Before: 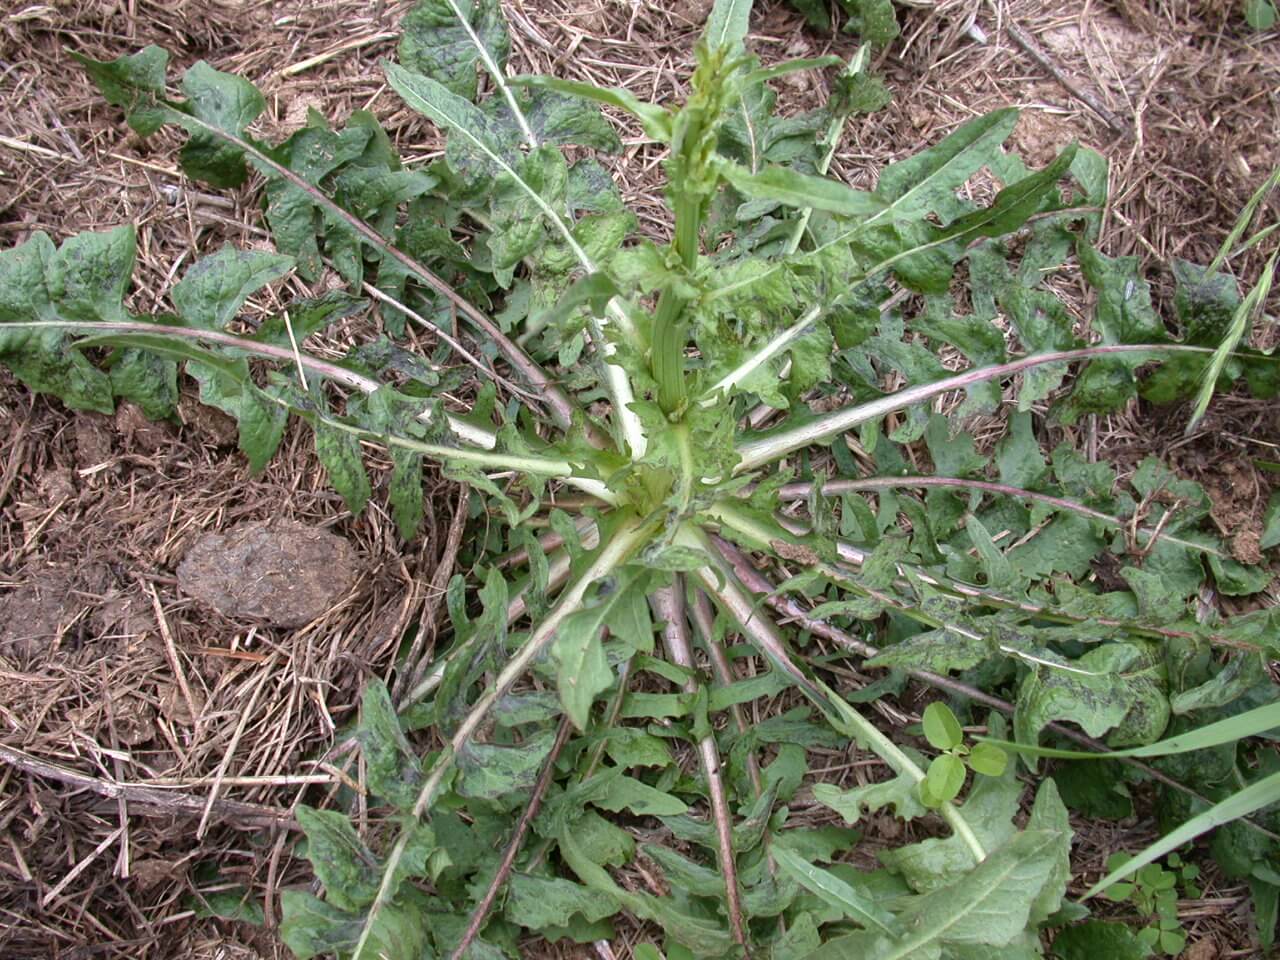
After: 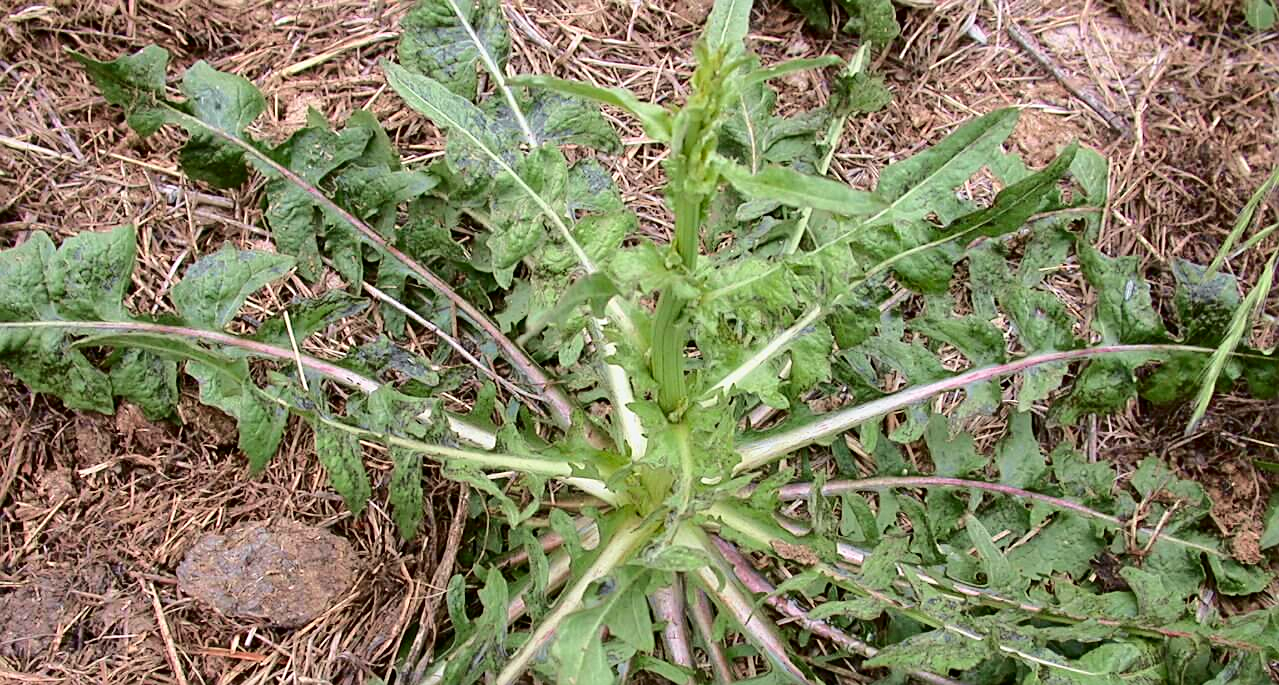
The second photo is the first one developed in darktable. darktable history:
crop: bottom 28.605%
sharpen: on, module defaults
tone curve: curves: ch0 [(0, 0) (0.058, 0.027) (0.214, 0.183) (0.295, 0.288) (0.48, 0.541) (0.658, 0.703) (0.741, 0.775) (0.844, 0.866) (0.986, 0.957)]; ch1 [(0, 0) (0.172, 0.123) (0.312, 0.296) (0.437, 0.429) (0.471, 0.469) (0.502, 0.5) (0.513, 0.515) (0.572, 0.603) (0.617, 0.653) (0.68, 0.724) (0.889, 0.924) (1, 1)]; ch2 [(0, 0) (0.411, 0.424) (0.489, 0.49) (0.502, 0.5) (0.512, 0.524) (0.549, 0.578) (0.604, 0.628) (0.709, 0.748) (1, 1)], color space Lab, independent channels, preserve colors none
